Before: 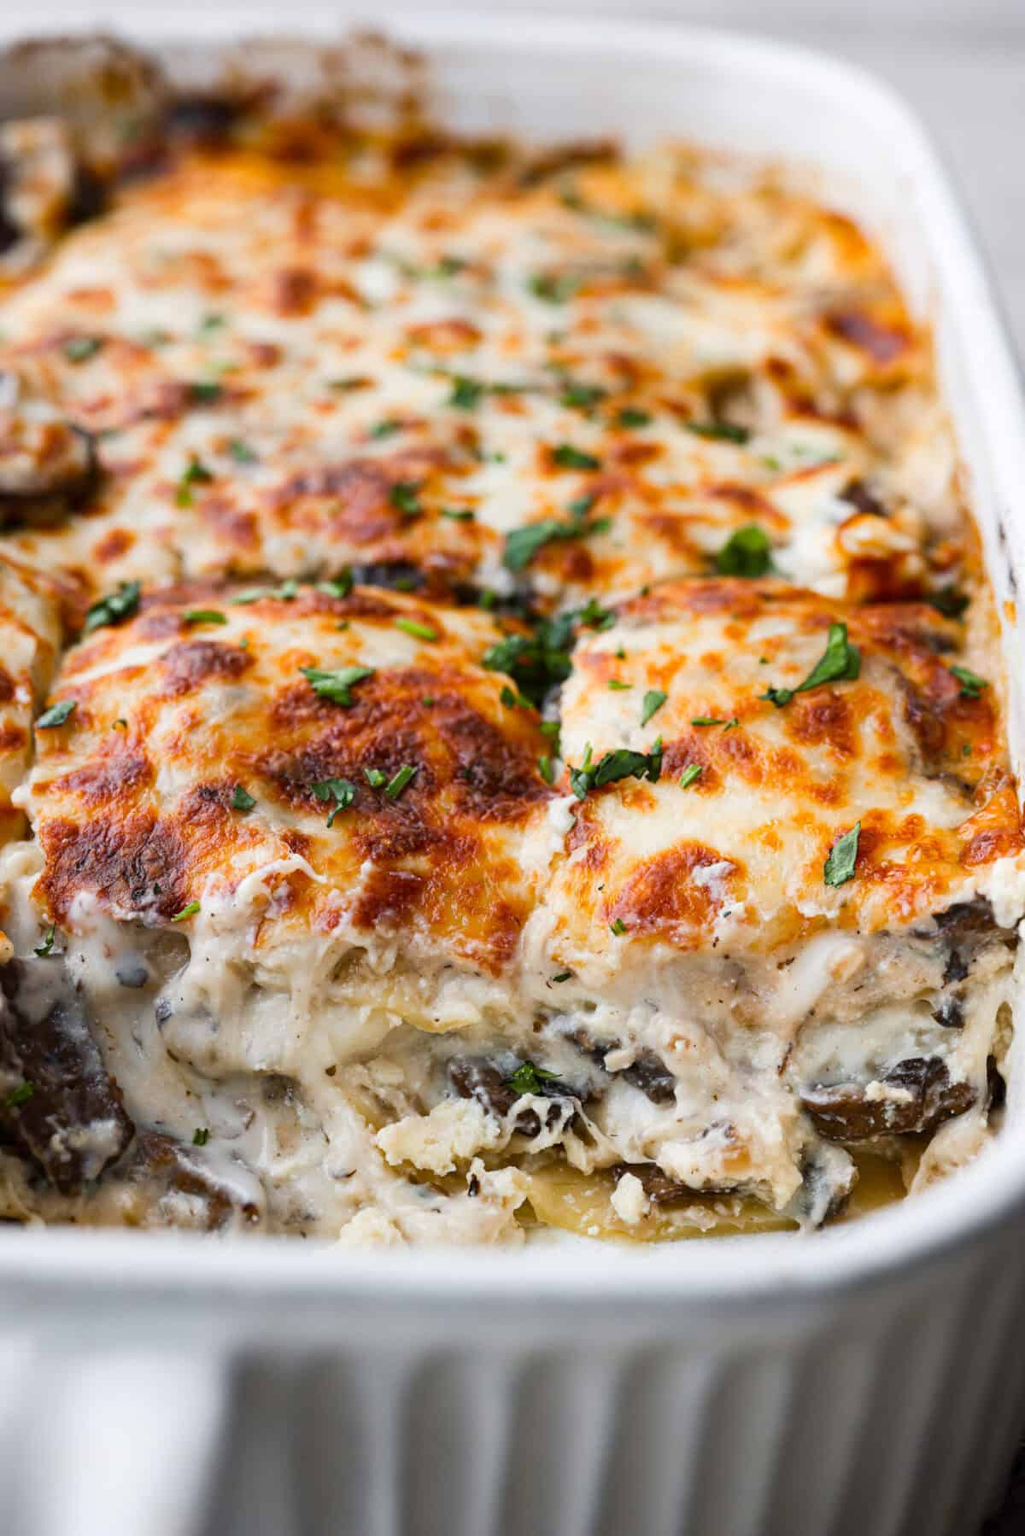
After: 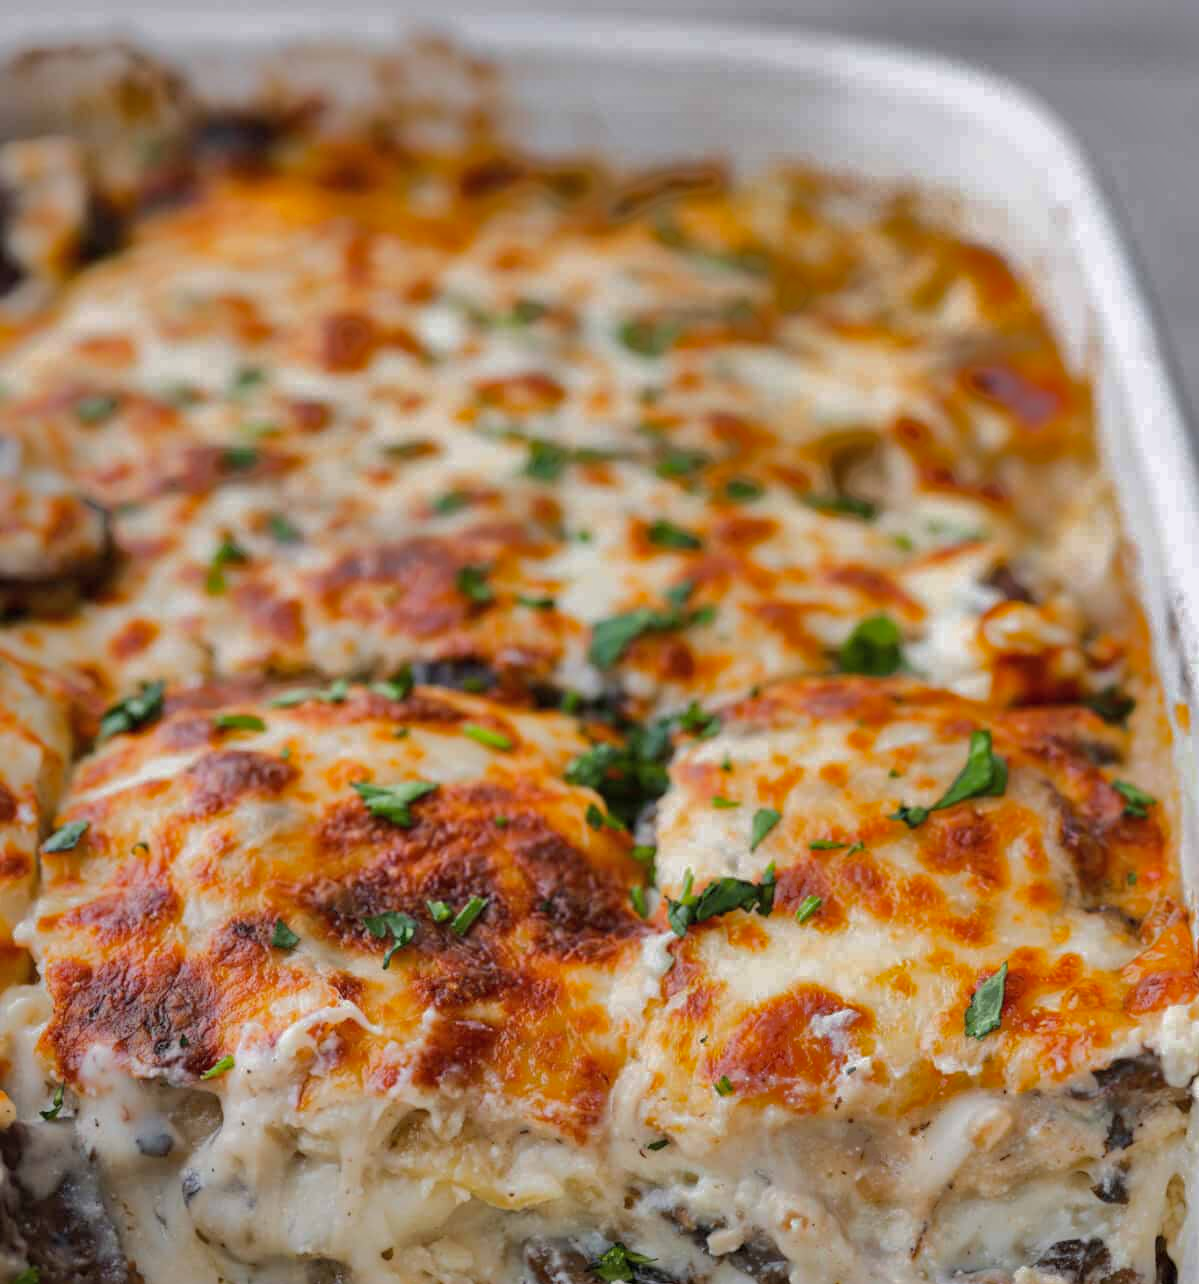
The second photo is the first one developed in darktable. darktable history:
crop: right 0.001%, bottom 28.624%
shadows and highlights: shadows 38.37, highlights -76.1
